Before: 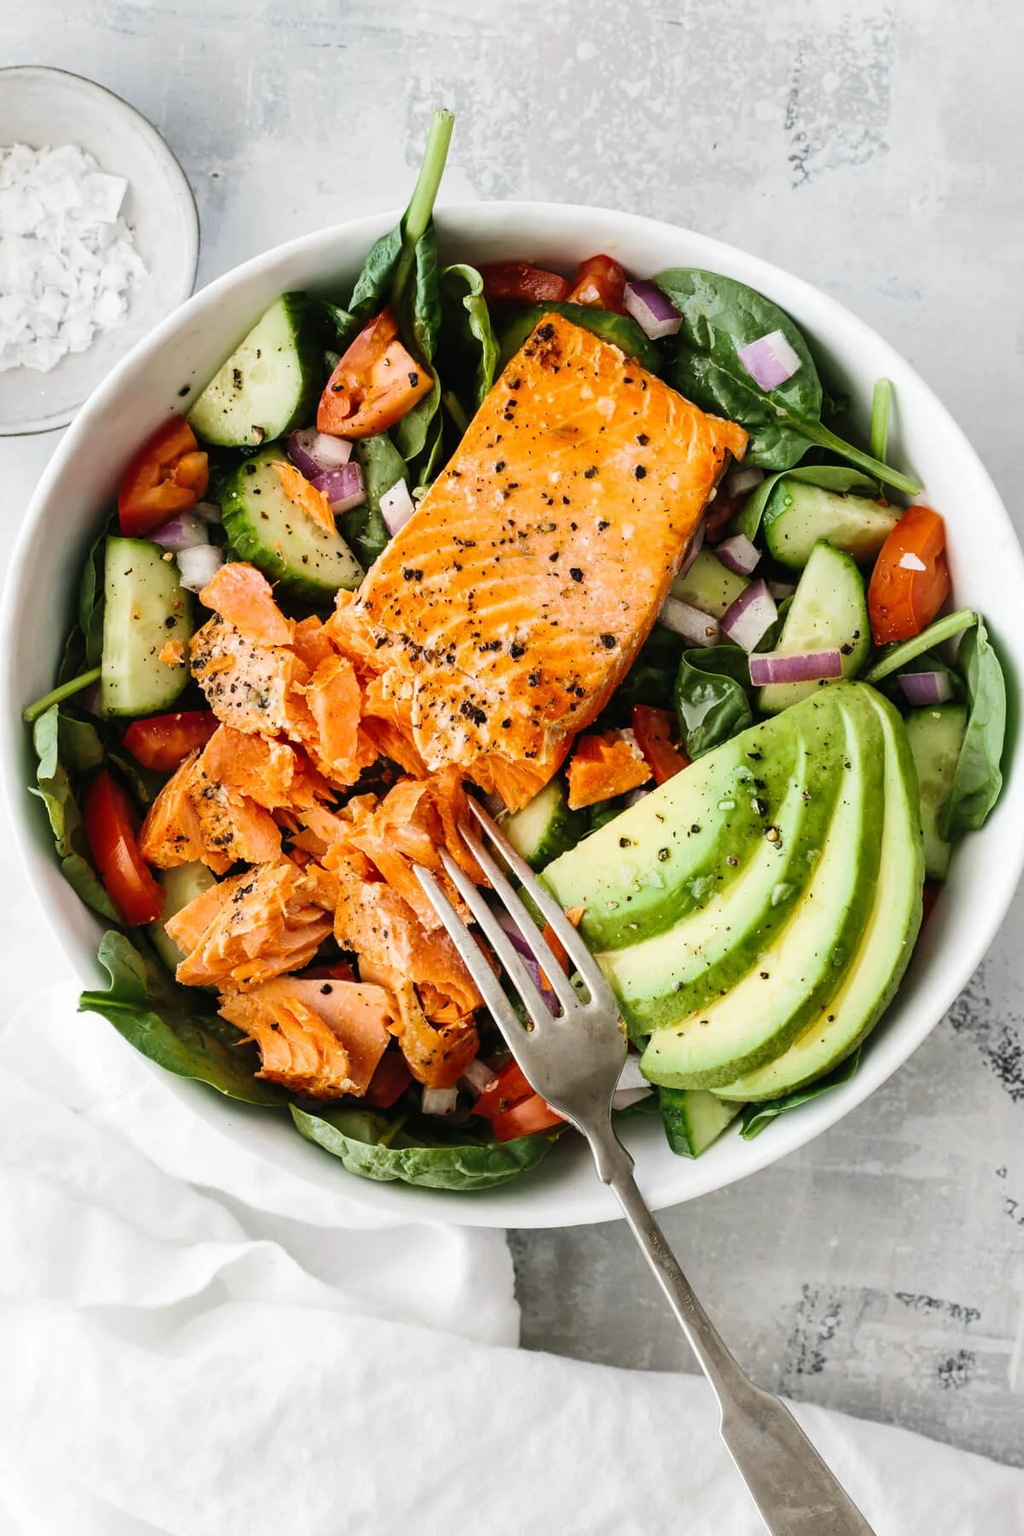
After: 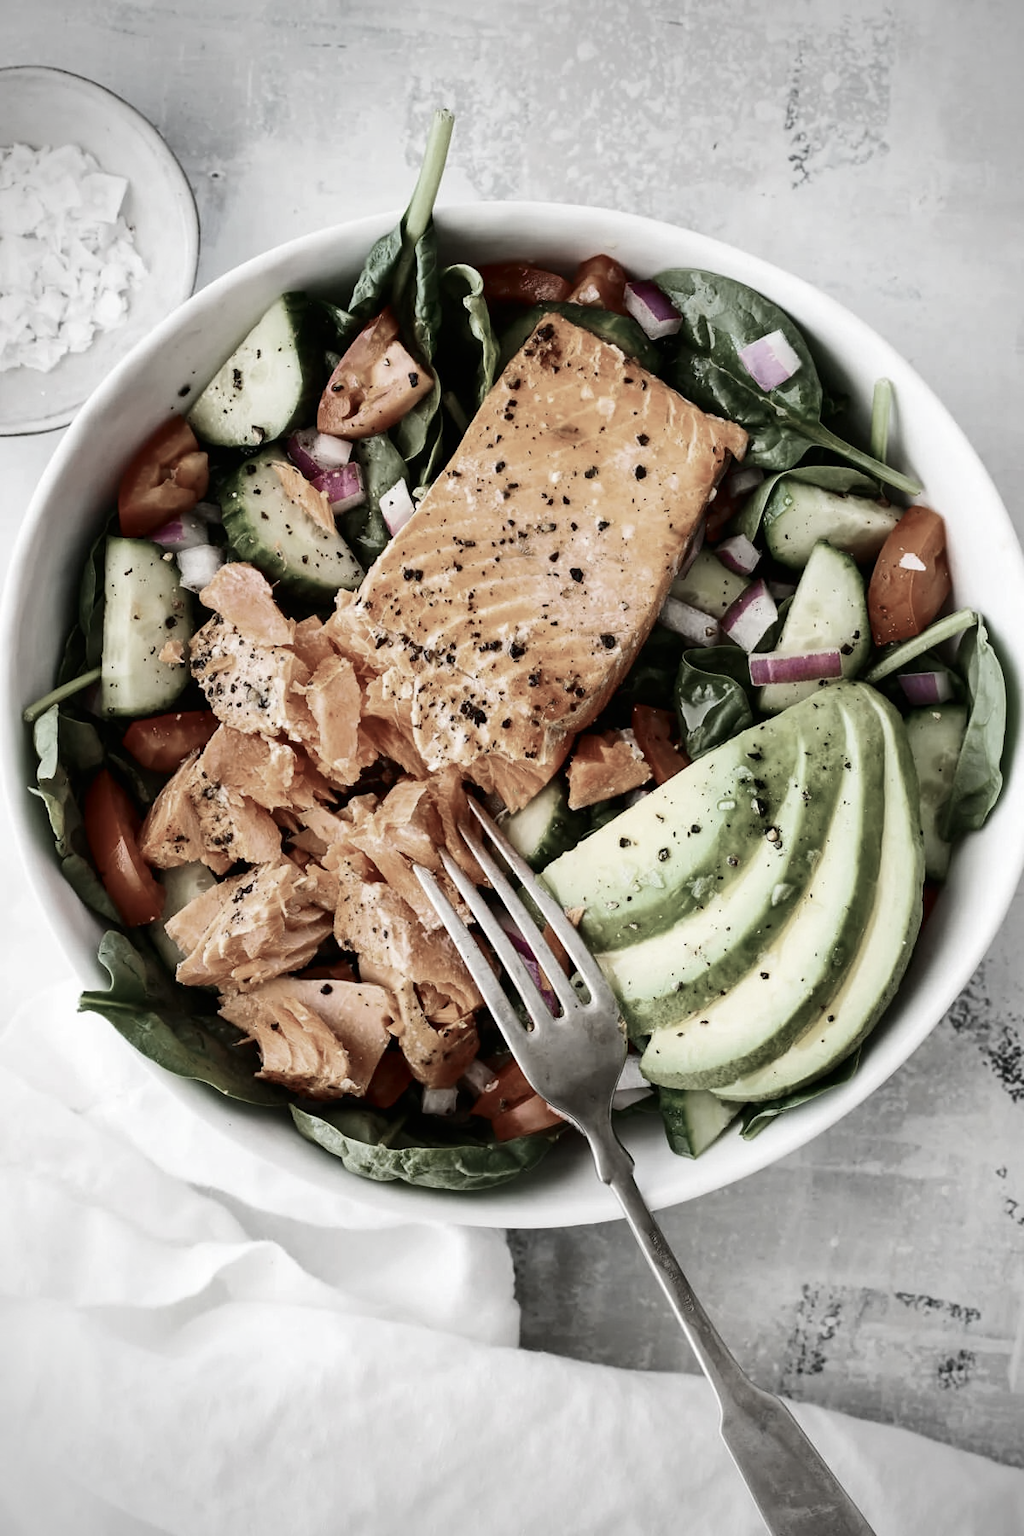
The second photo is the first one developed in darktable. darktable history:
vignetting: brightness -0.575
contrast brightness saturation: contrast 0.12, brightness -0.116, saturation 0.2
color zones: curves: ch1 [(0, 0.34) (0.143, 0.164) (0.286, 0.152) (0.429, 0.176) (0.571, 0.173) (0.714, 0.188) (0.857, 0.199) (1, 0.34)]
